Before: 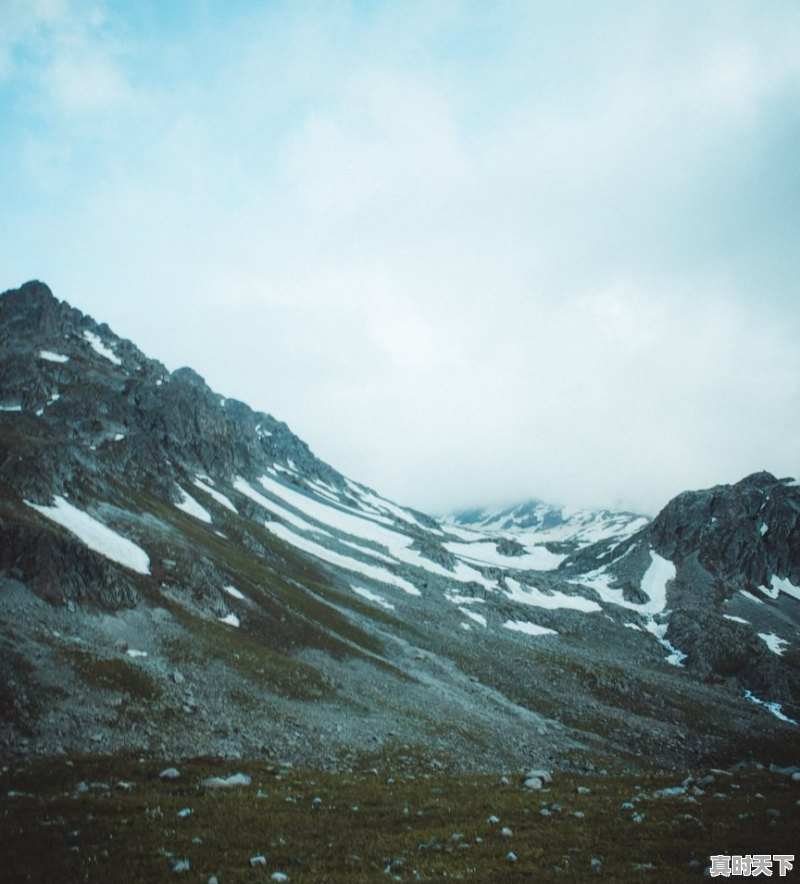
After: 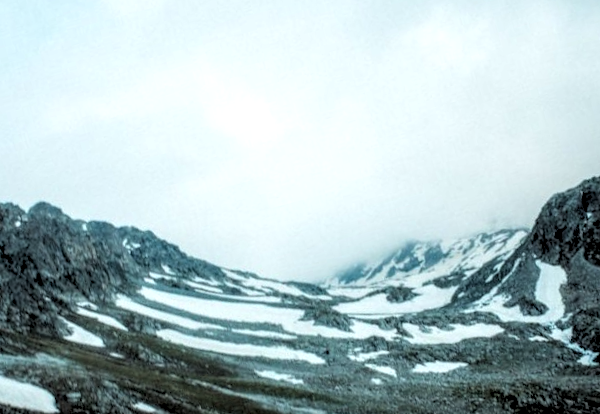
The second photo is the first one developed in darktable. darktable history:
local contrast: highlights 25%, detail 150%
rotate and perspective: rotation -14.8°, crop left 0.1, crop right 0.903, crop top 0.25, crop bottom 0.748
contrast brightness saturation: contrast 0.05, brightness 0.06, saturation 0.01
rgb levels: levels [[0.034, 0.472, 0.904], [0, 0.5, 1], [0, 0.5, 1]]
crop: left 16.768%, top 8.653%, right 8.362%, bottom 12.485%
